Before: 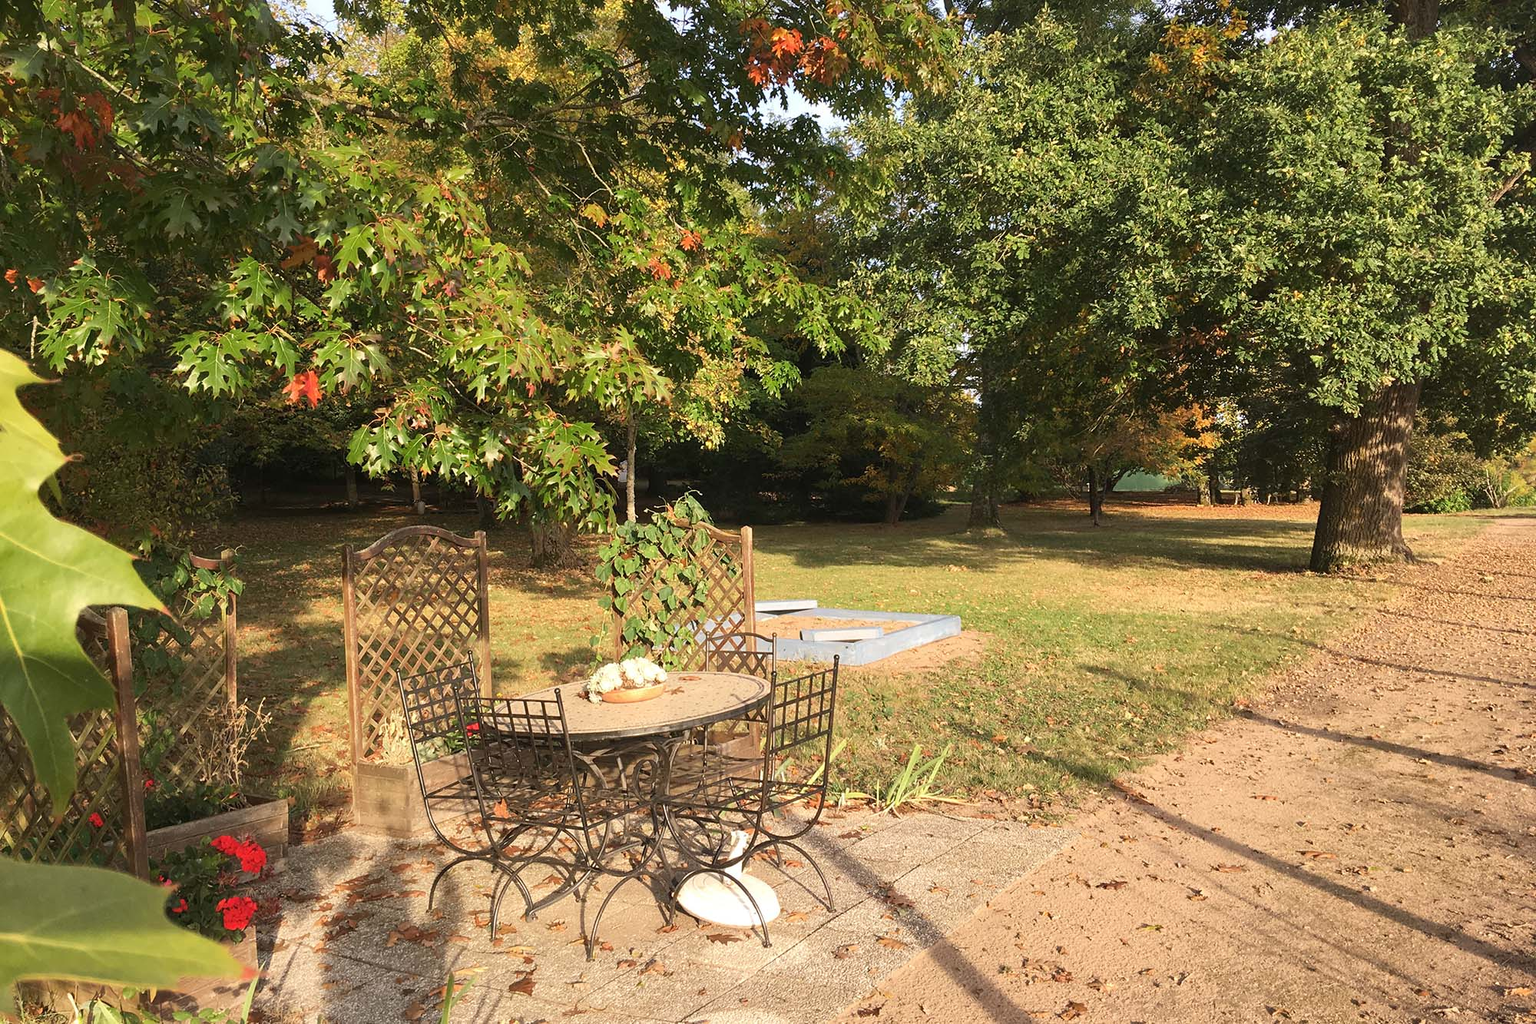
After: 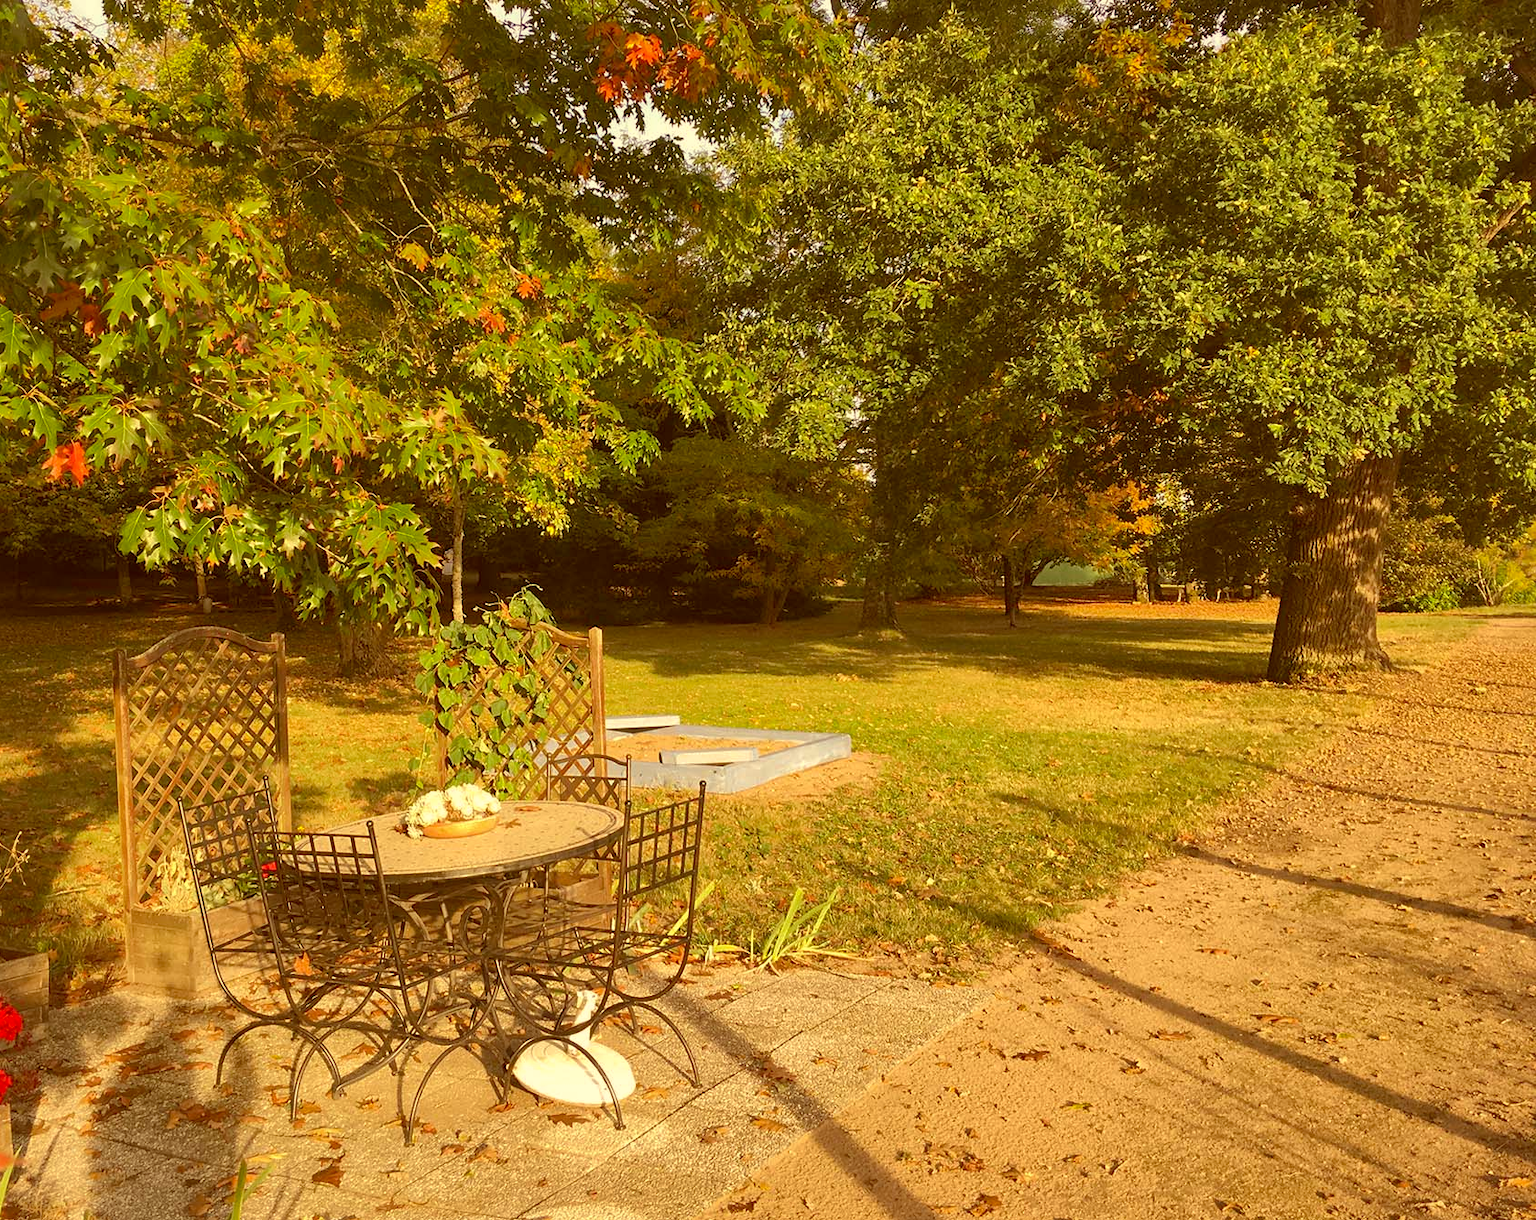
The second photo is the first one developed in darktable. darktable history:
shadows and highlights: on, module defaults
crop: left 16.145%
color correction: highlights a* 1.12, highlights b* 24.26, shadows a* 15.58, shadows b* 24.26
